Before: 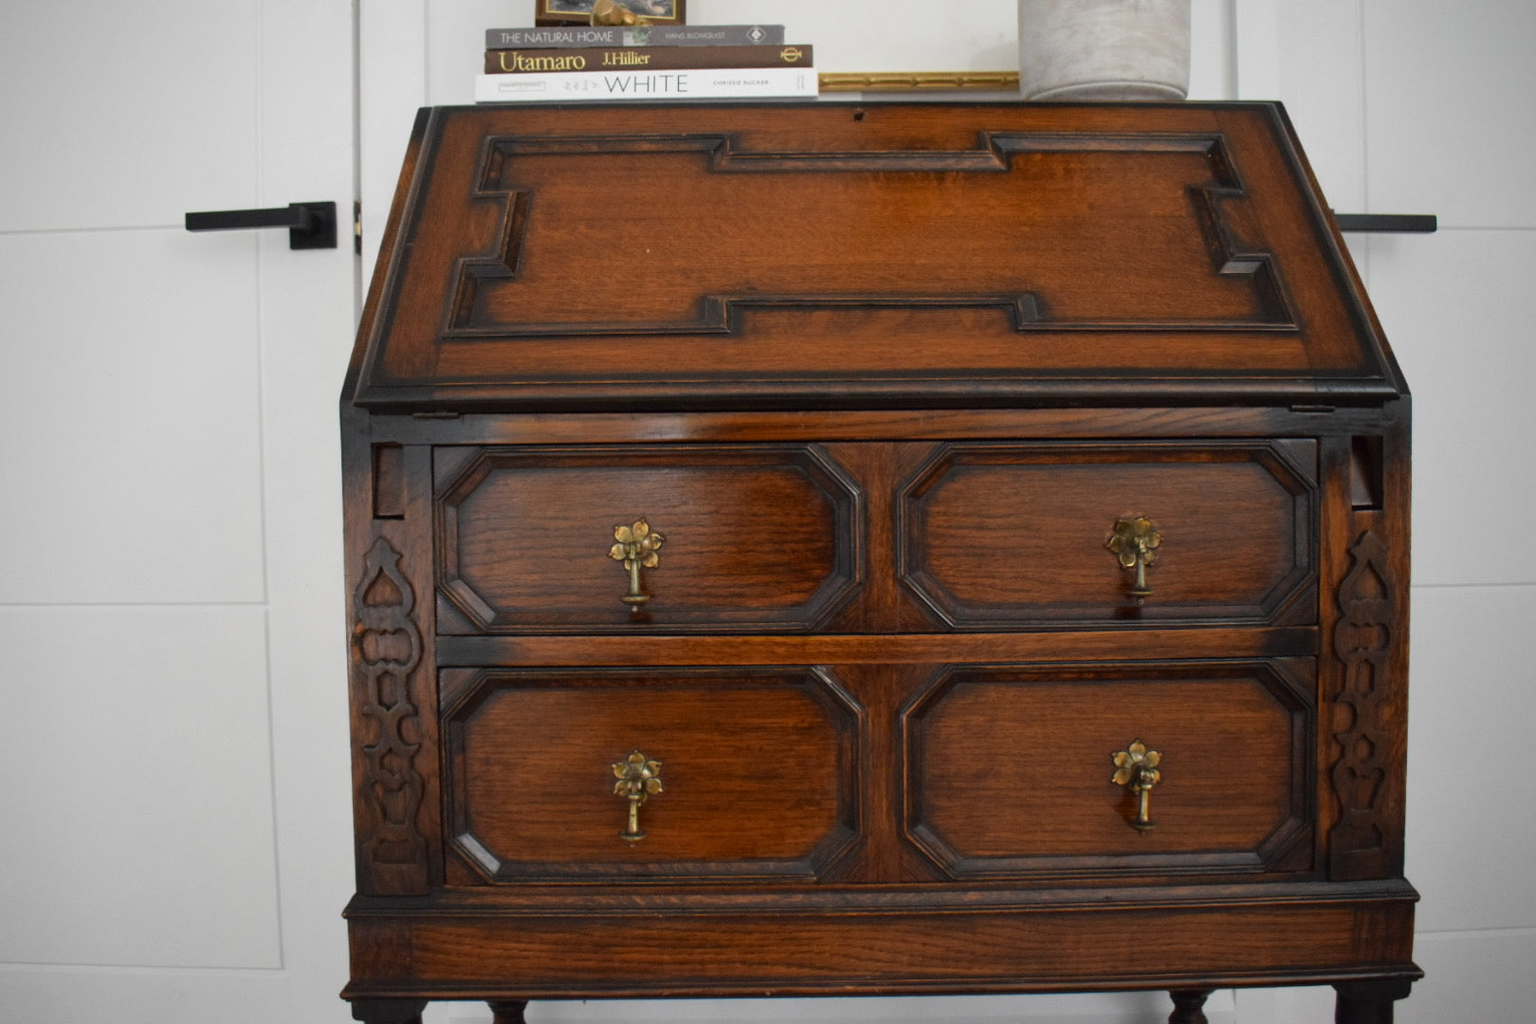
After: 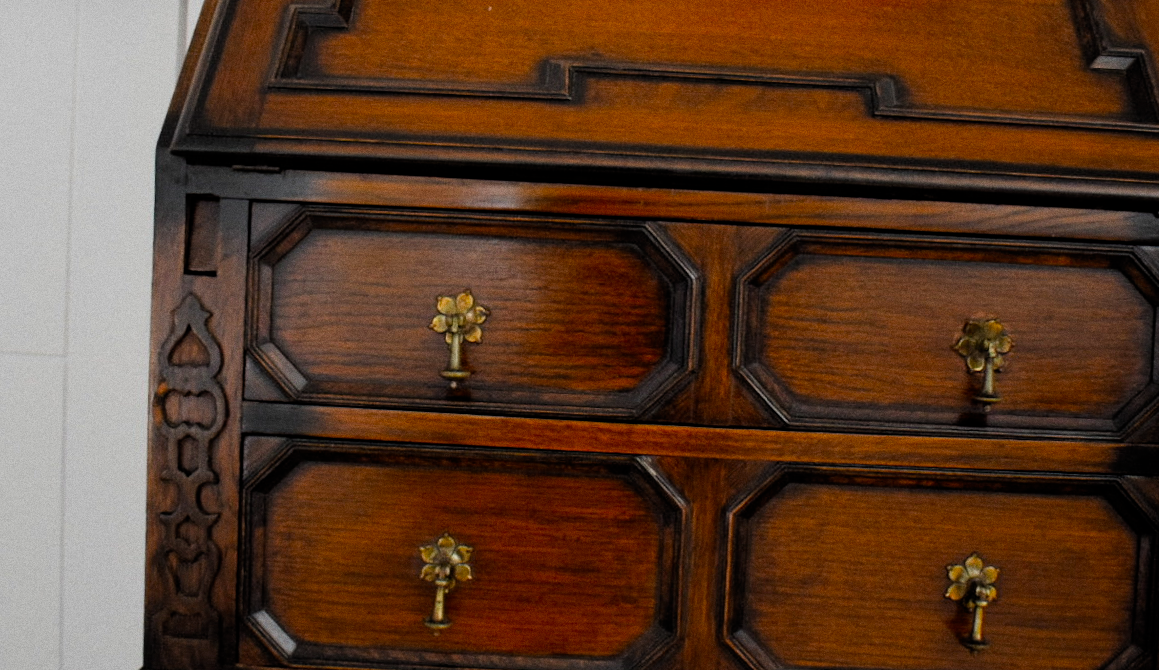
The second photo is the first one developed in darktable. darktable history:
crop and rotate: angle -3.37°, left 9.79%, top 20.73%, right 12.42%, bottom 11.82%
rgb levels: preserve colors max RGB
filmic rgb: black relative exposure -7.6 EV, white relative exposure 4.64 EV, threshold 3 EV, target black luminance 0%, hardness 3.55, latitude 50.51%, contrast 1.033, highlights saturation mix 10%, shadows ↔ highlights balance -0.198%, color science v4 (2020), enable highlight reconstruction true
grain: coarseness 0.09 ISO
